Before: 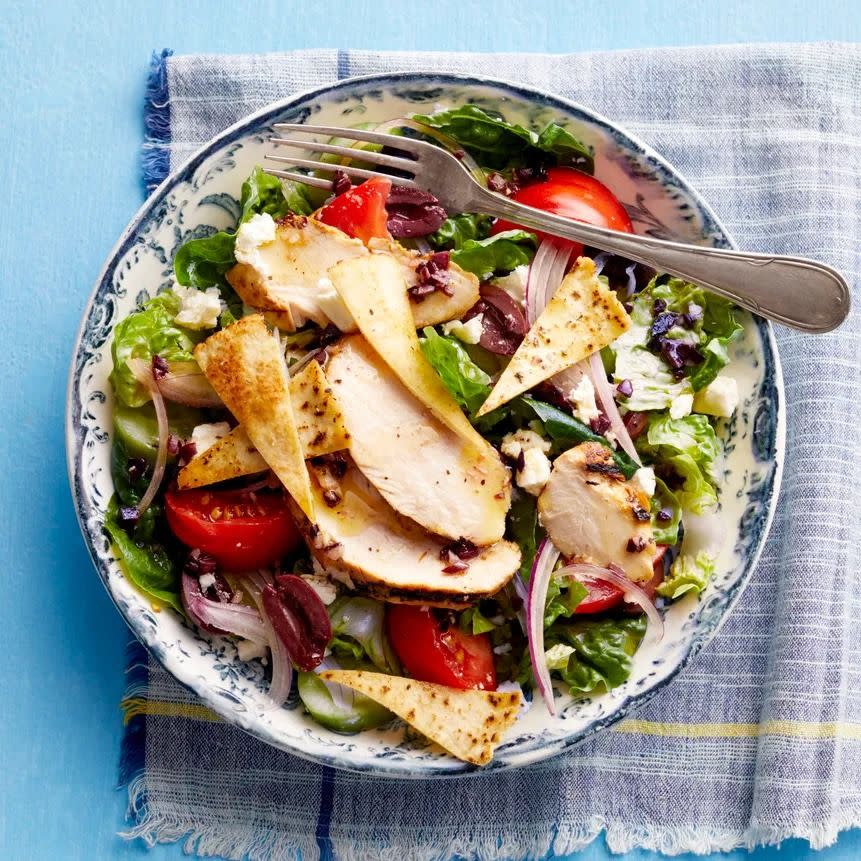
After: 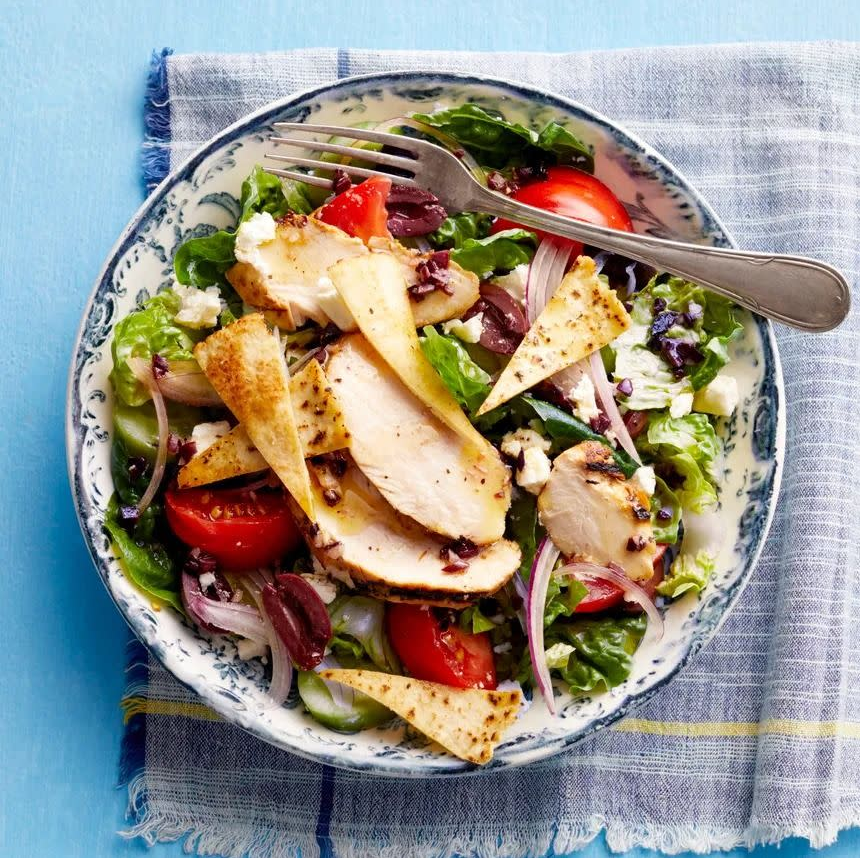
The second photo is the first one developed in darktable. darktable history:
crop: top 0.206%, bottom 0.129%
